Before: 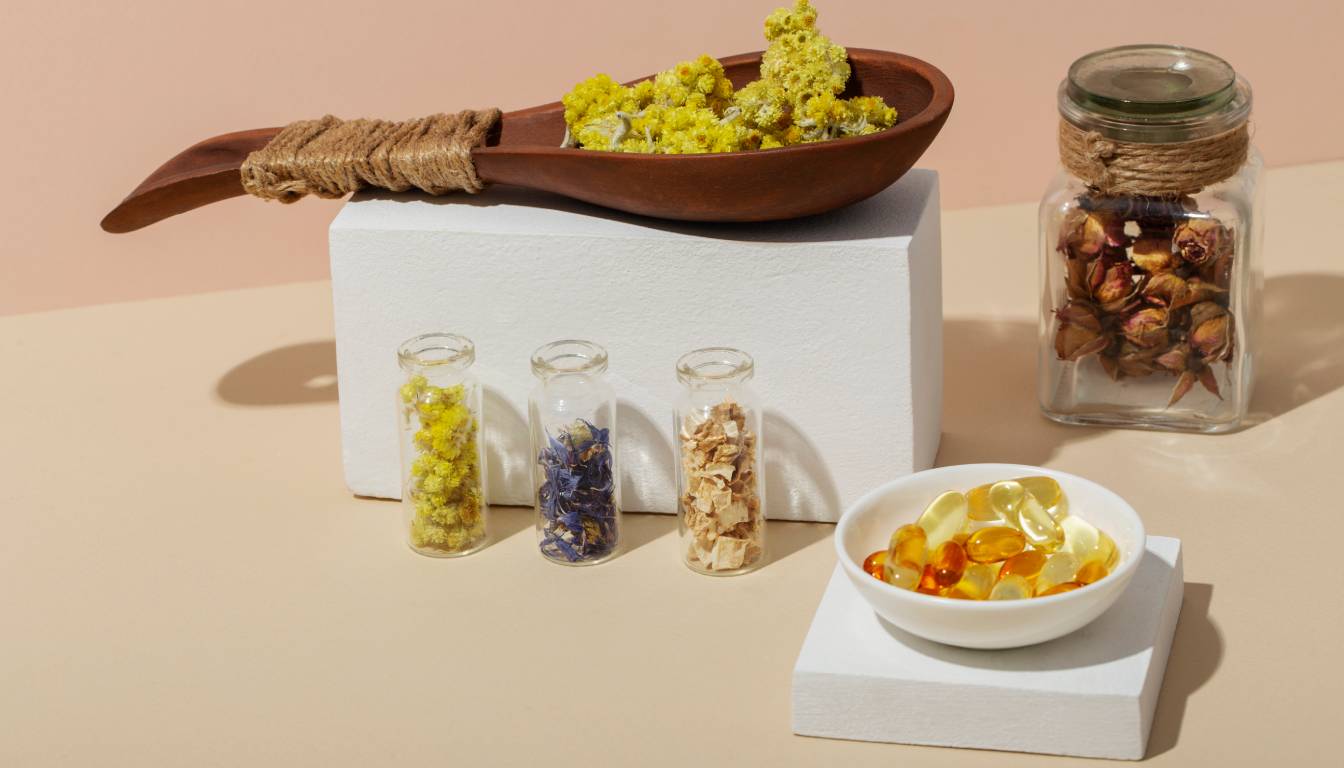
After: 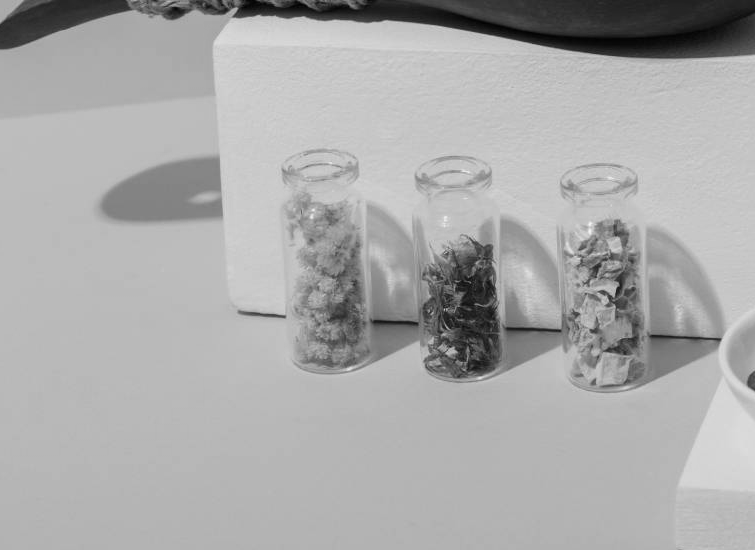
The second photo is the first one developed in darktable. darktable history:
crop: left 8.656%, top 24.002%, right 35.147%, bottom 4.32%
color calibration: output gray [0.267, 0.423, 0.261, 0], illuminant same as pipeline (D50), x 0.346, y 0.357, temperature 4974.66 K, saturation algorithm version 1 (2020)
